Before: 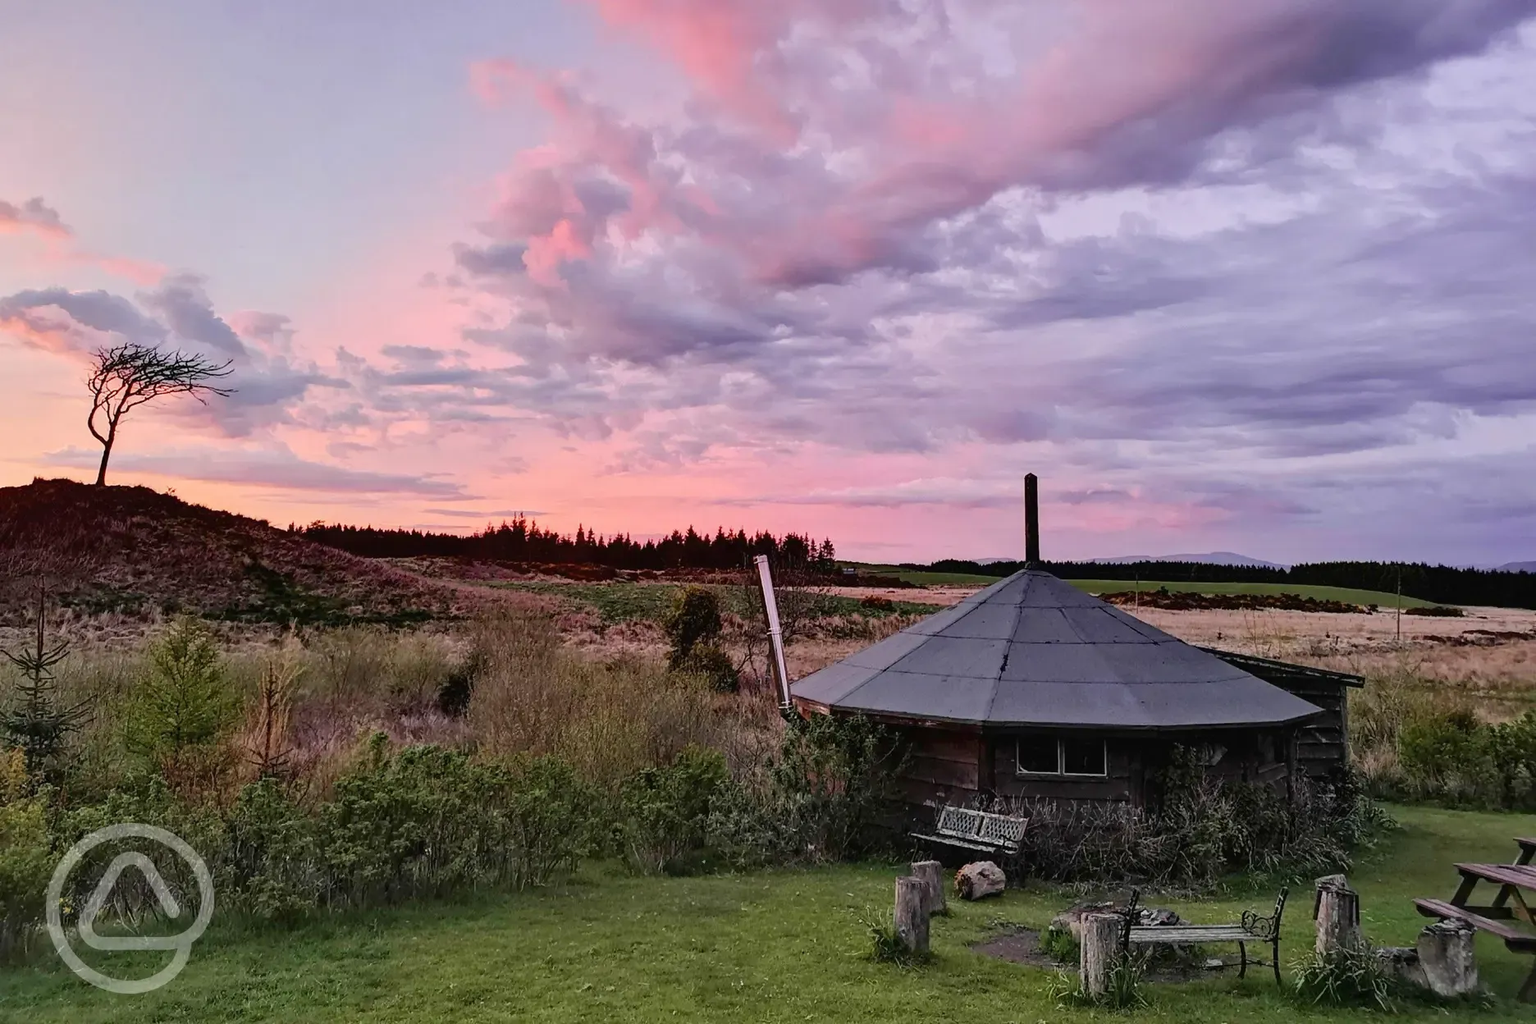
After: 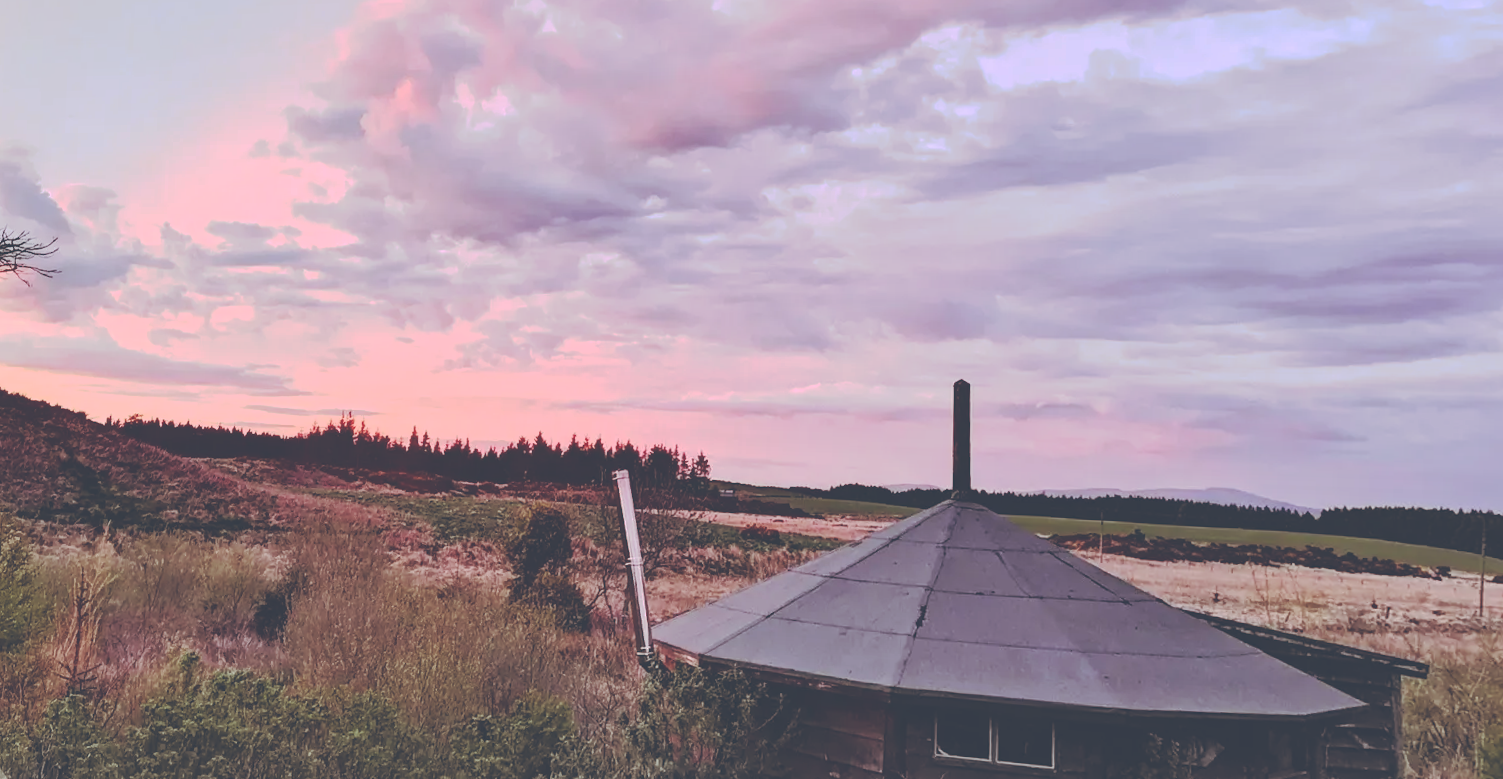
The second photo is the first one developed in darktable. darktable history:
tone curve: curves: ch0 [(0, 0) (0.003, 0.217) (0.011, 0.217) (0.025, 0.229) (0.044, 0.243) (0.069, 0.253) (0.1, 0.265) (0.136, 0.281) (0.177, 0.305) (0.224, 0.331) (0.277, 0.369) (0.335, 0.415) (0.399, 0.472) (0.468, 0.543) (0.543, 0.609) (0.623, 0.676) (0.709, 0.734) (0.801, 0.798) (0.898, 0.849) (1, 1)], preserve colors none
crop: left 7.856%, top 11.836%, right 10.12%, bottom 15.387%
rotate and perspective: rotation 1.69°, lens shift (vertical) -0.023, lens shift (horizontal) -0.291, crop left 0.025, crop right 0.988, crop top 0.092, crop bottom 0.842
rgb curve: curves: ch0 [(0, 0) (0.053, 0.068) (0.122, 0.128) (1, 1)]
color balance rgb: shadows lift › chroma 9.92%, shadows lift › hue 45.12°, power › luminance 3.26%, power › hue 231.93°, global offset › luminance 0.4%, global offset › chroma 0.21%, global offset › hue 255.02°
tone equalizer: -8 EV -0.417 EV, -7 EV -0.389 EV, -6 EV -0.333 EV, -5 EV -0.222 EV, -3 EV 0.222 EV, -2 EV 0.333 EV, -1 EV 0.389 EV, +0 EV 0.417 EV, edges refinement/feathering 500, mask exposure compensation -1.57 EV, preserve details no
